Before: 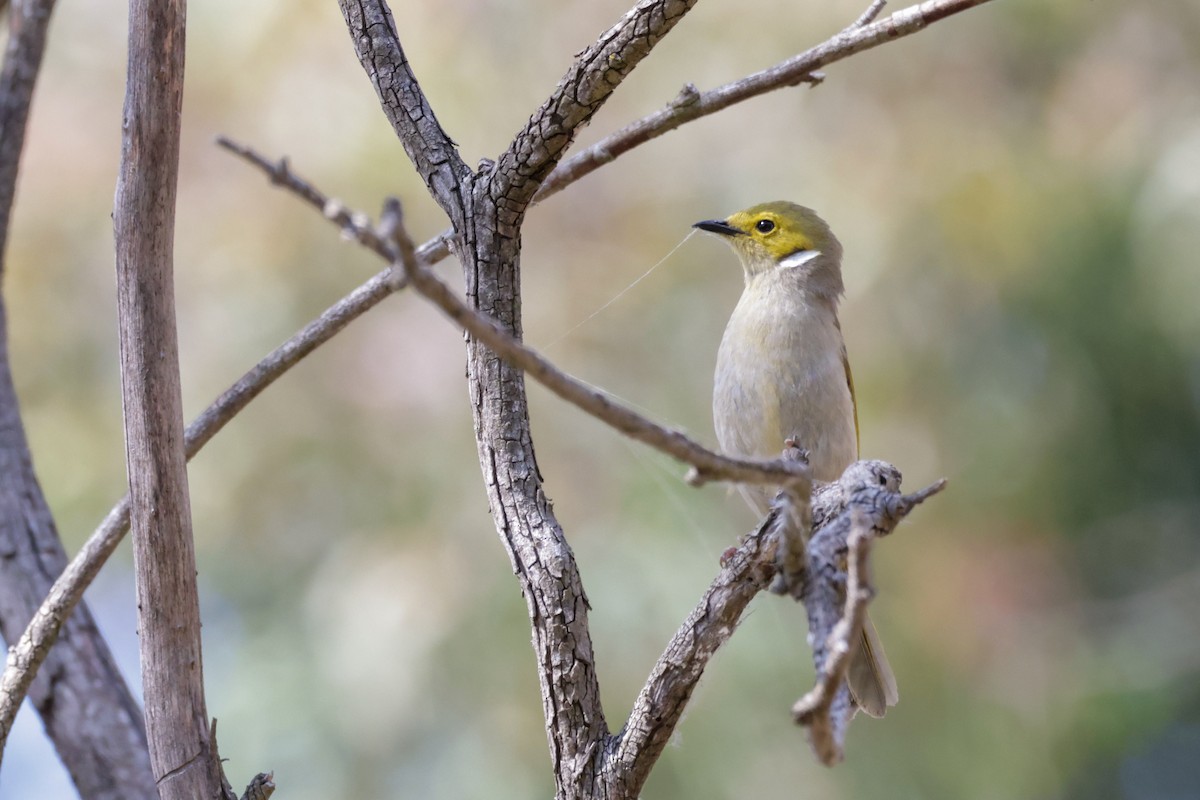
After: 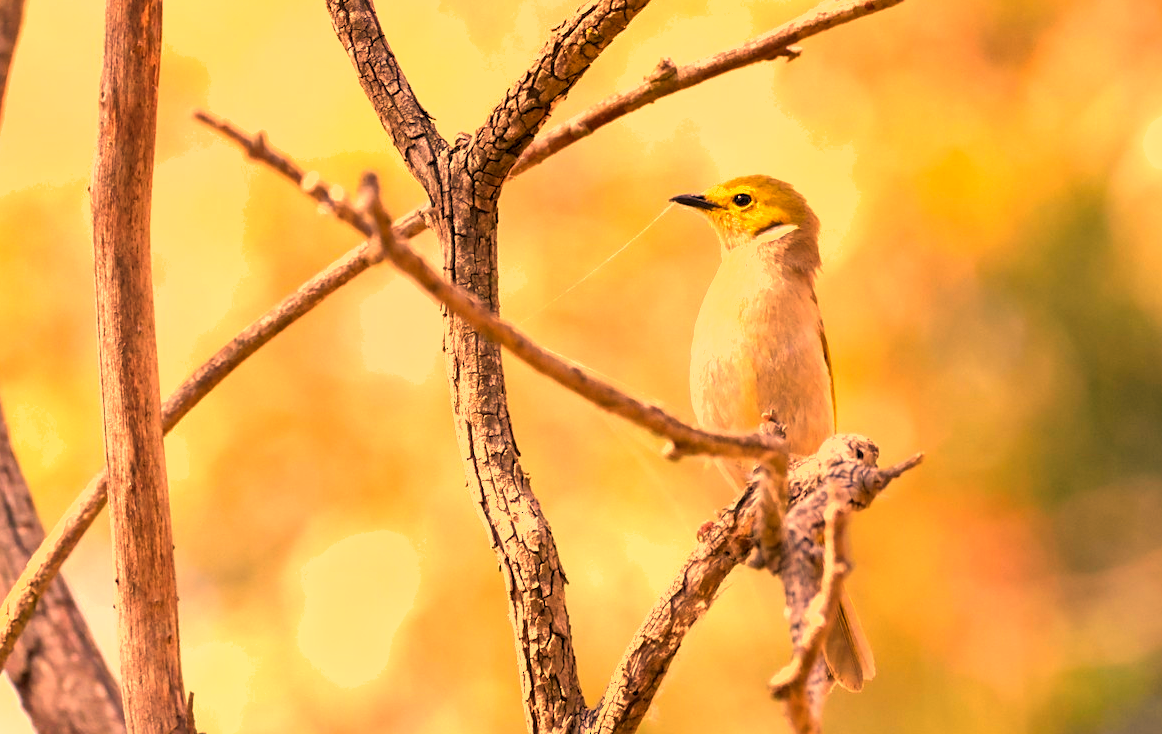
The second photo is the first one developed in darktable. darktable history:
color balance rgb: shadows lift › chroma 2%, shadows lift › hue 217.2°, power › hue 60°, highlights gain › chroma 1%, highlights gain › hue 69.6°, global offset › luminance -0.5%, perceptual saturation grading › global saturation 15%, global vibrance 15%
exposure: black level correction 0, exposure 0.7 EV, compensate highlight preservation false
sharpen: amount 0.2
shadows and highlights: shadows 29.32, highlights -29.32, low approximation 0.01, soften with gaussian
crop: left 1.964%, top 3.251%, right 1.122%, bottom 4.933%
white balance: red 1.467, blue 0.684
